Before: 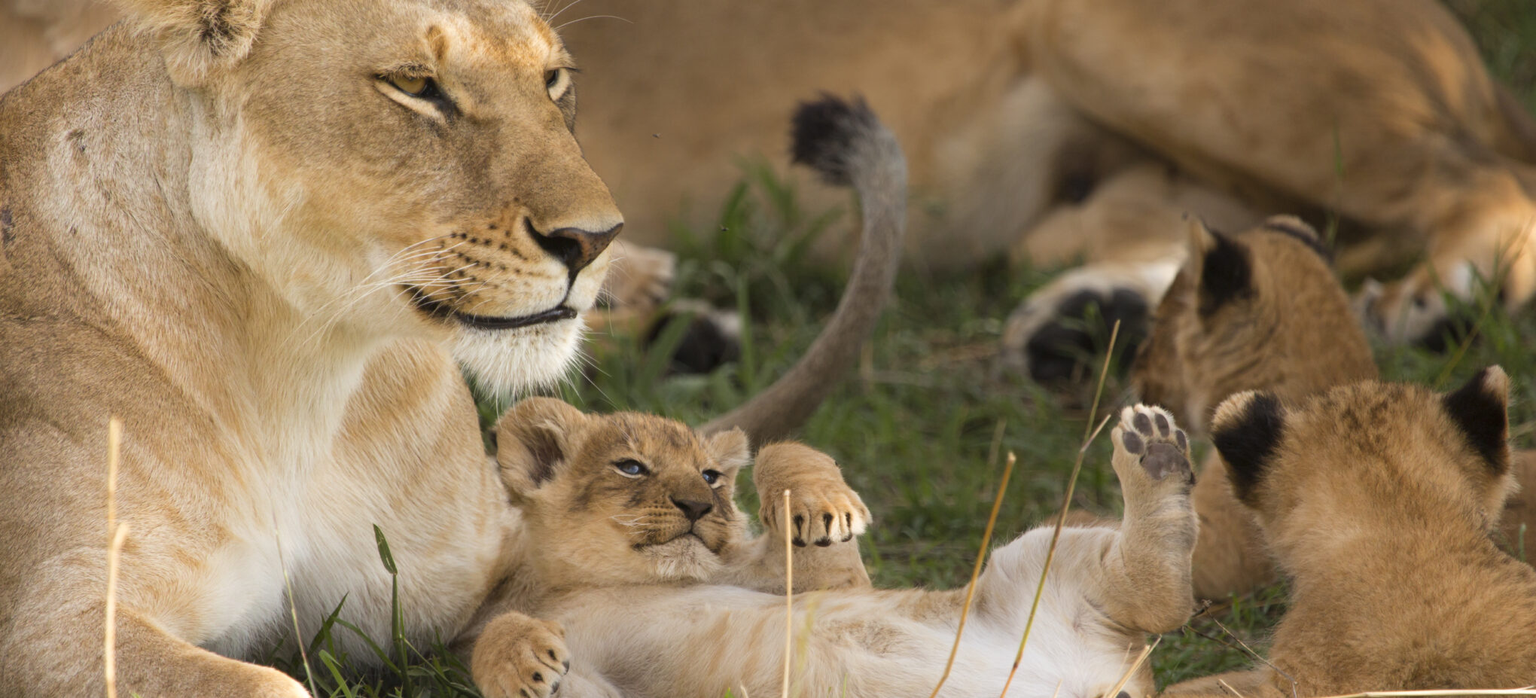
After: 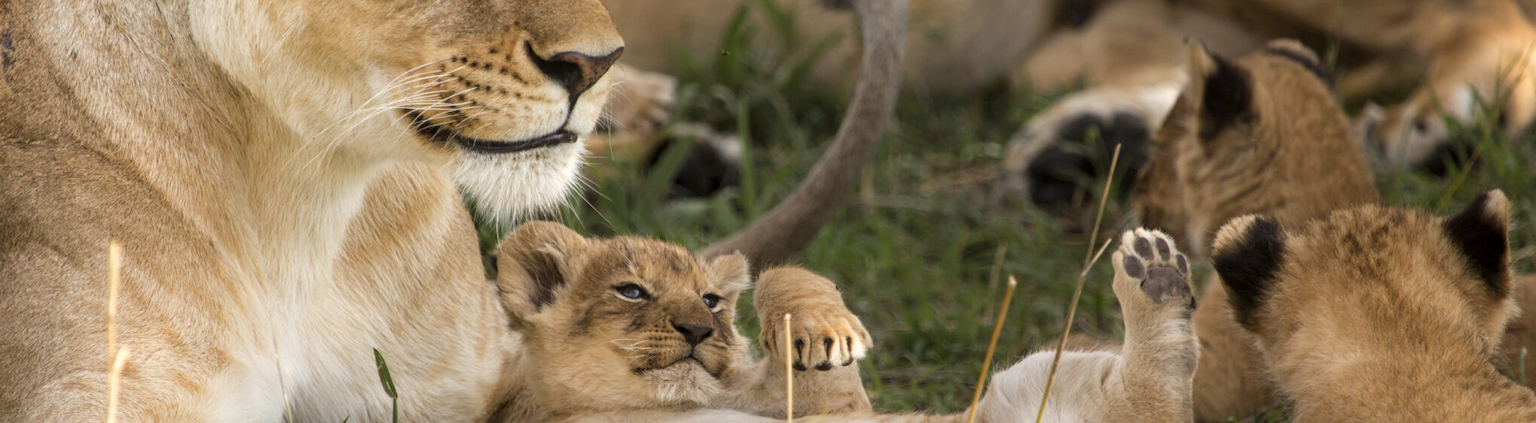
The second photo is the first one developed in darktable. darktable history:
local contrast: on, module defaults
crop and rotate: top 25.357%, bottom 13.942%
